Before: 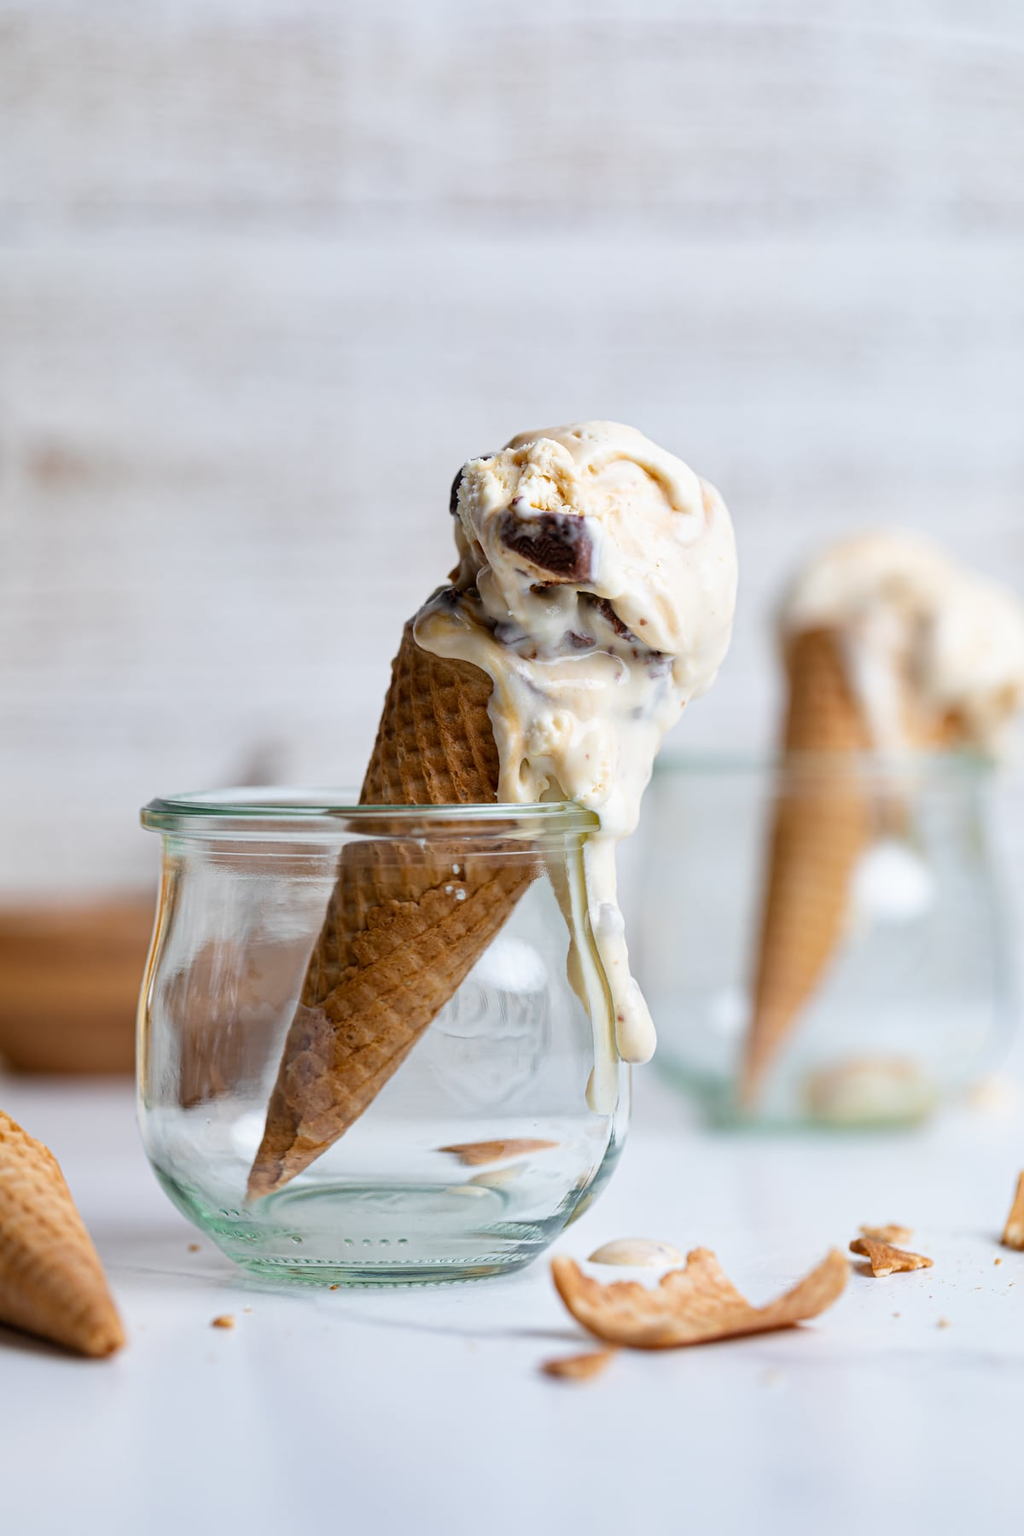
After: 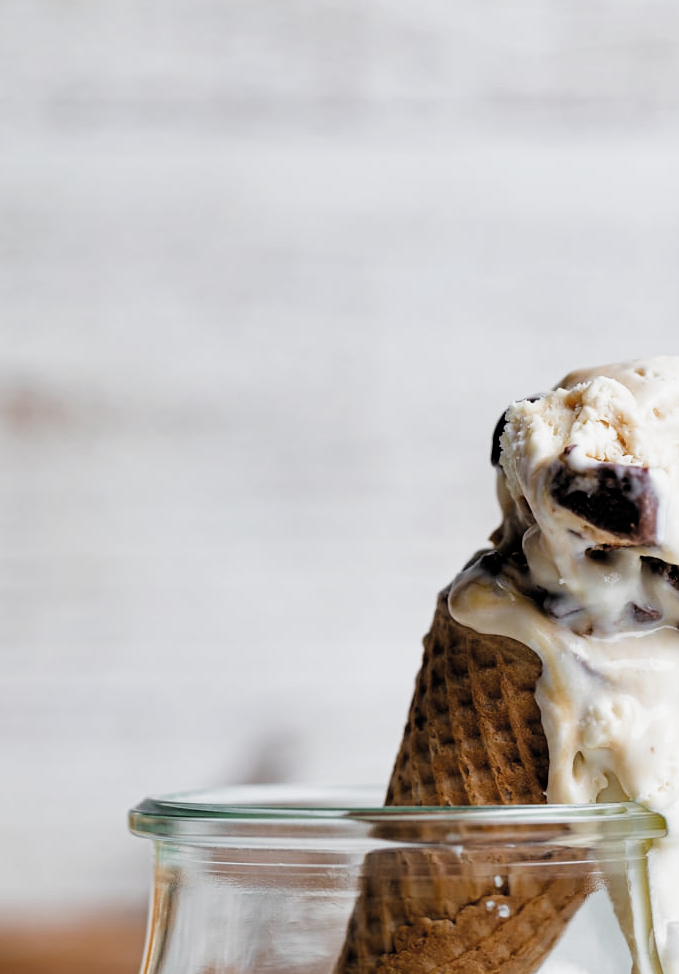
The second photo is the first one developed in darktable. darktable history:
crop and rotate: left 3.065%, top 7.64%, right 40.321%, bottom 38.215%
filmic rgb: black relative exposure -4.95 EV, white relative exposure 2.82 EV, hardness 3.72, color science v4 (2020)
